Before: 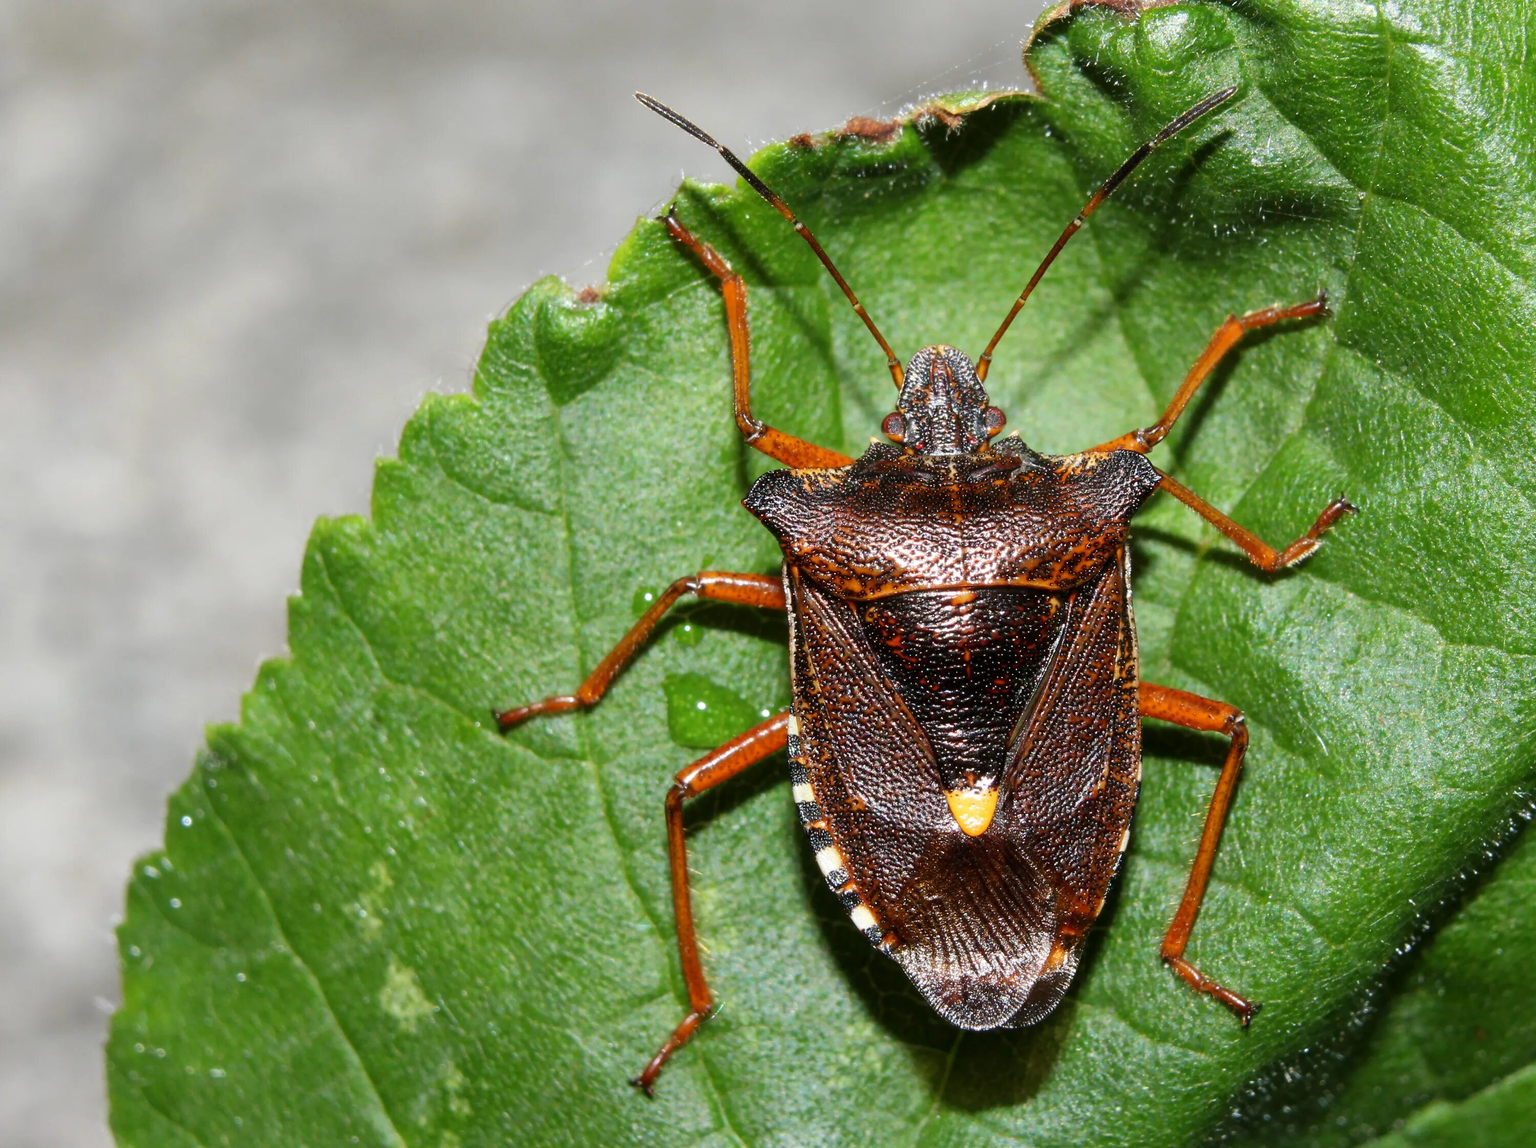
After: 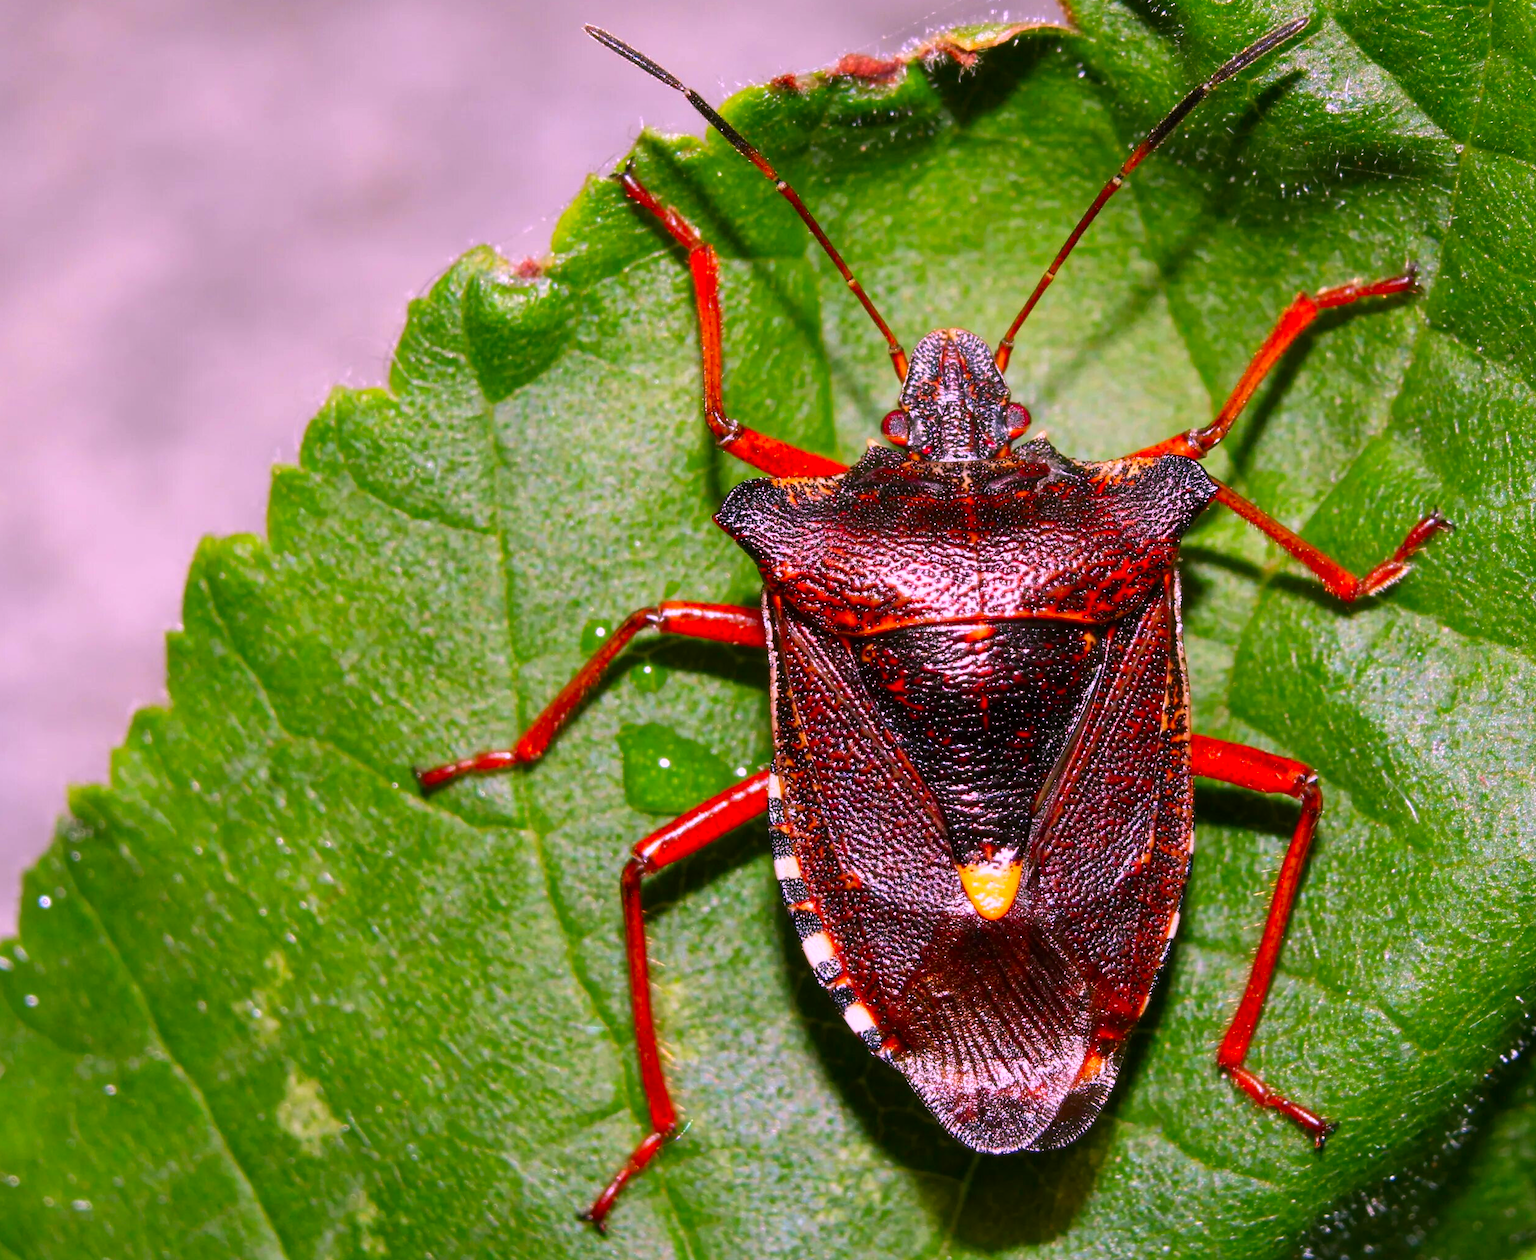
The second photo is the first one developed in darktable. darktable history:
local contrast: mode bilateral grid, contrast 20, coarseness 49, detail 102%, midtone range 0.2
crop: left 9.761%, top 6.293%, right 7.132%, bottom 2.482%
color correction: highlights a* 18.78, highlights b* -12.16, saturation 1.63
